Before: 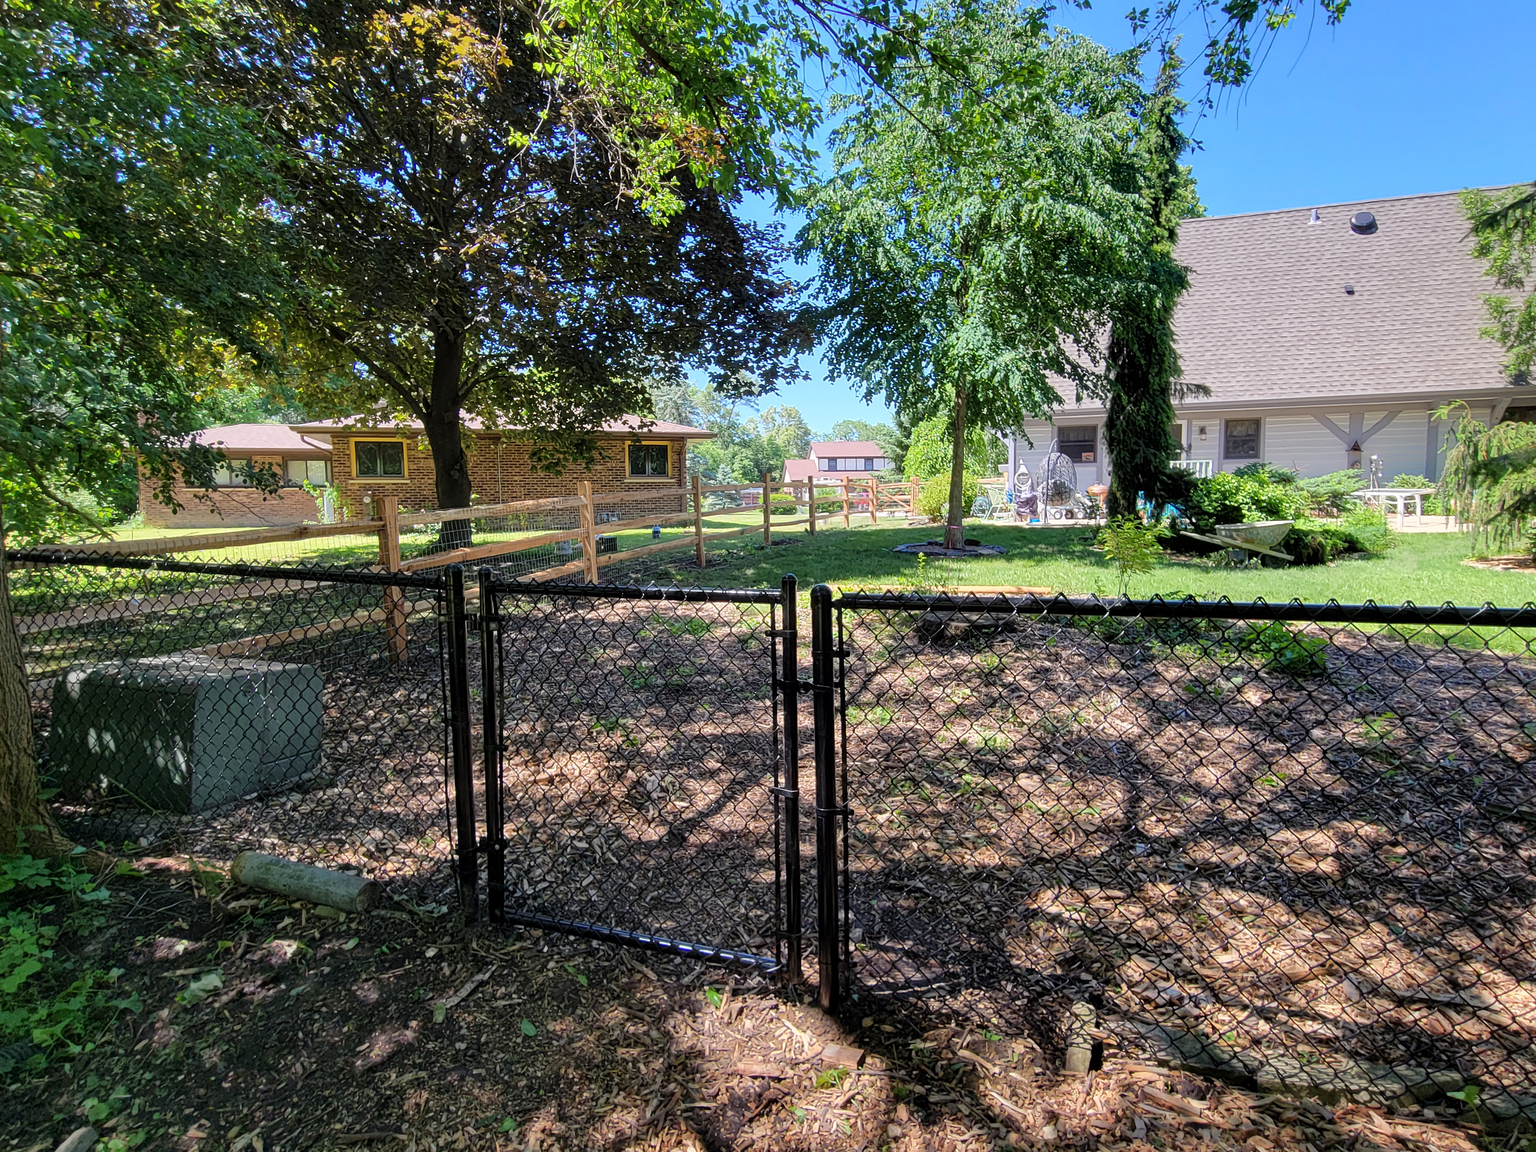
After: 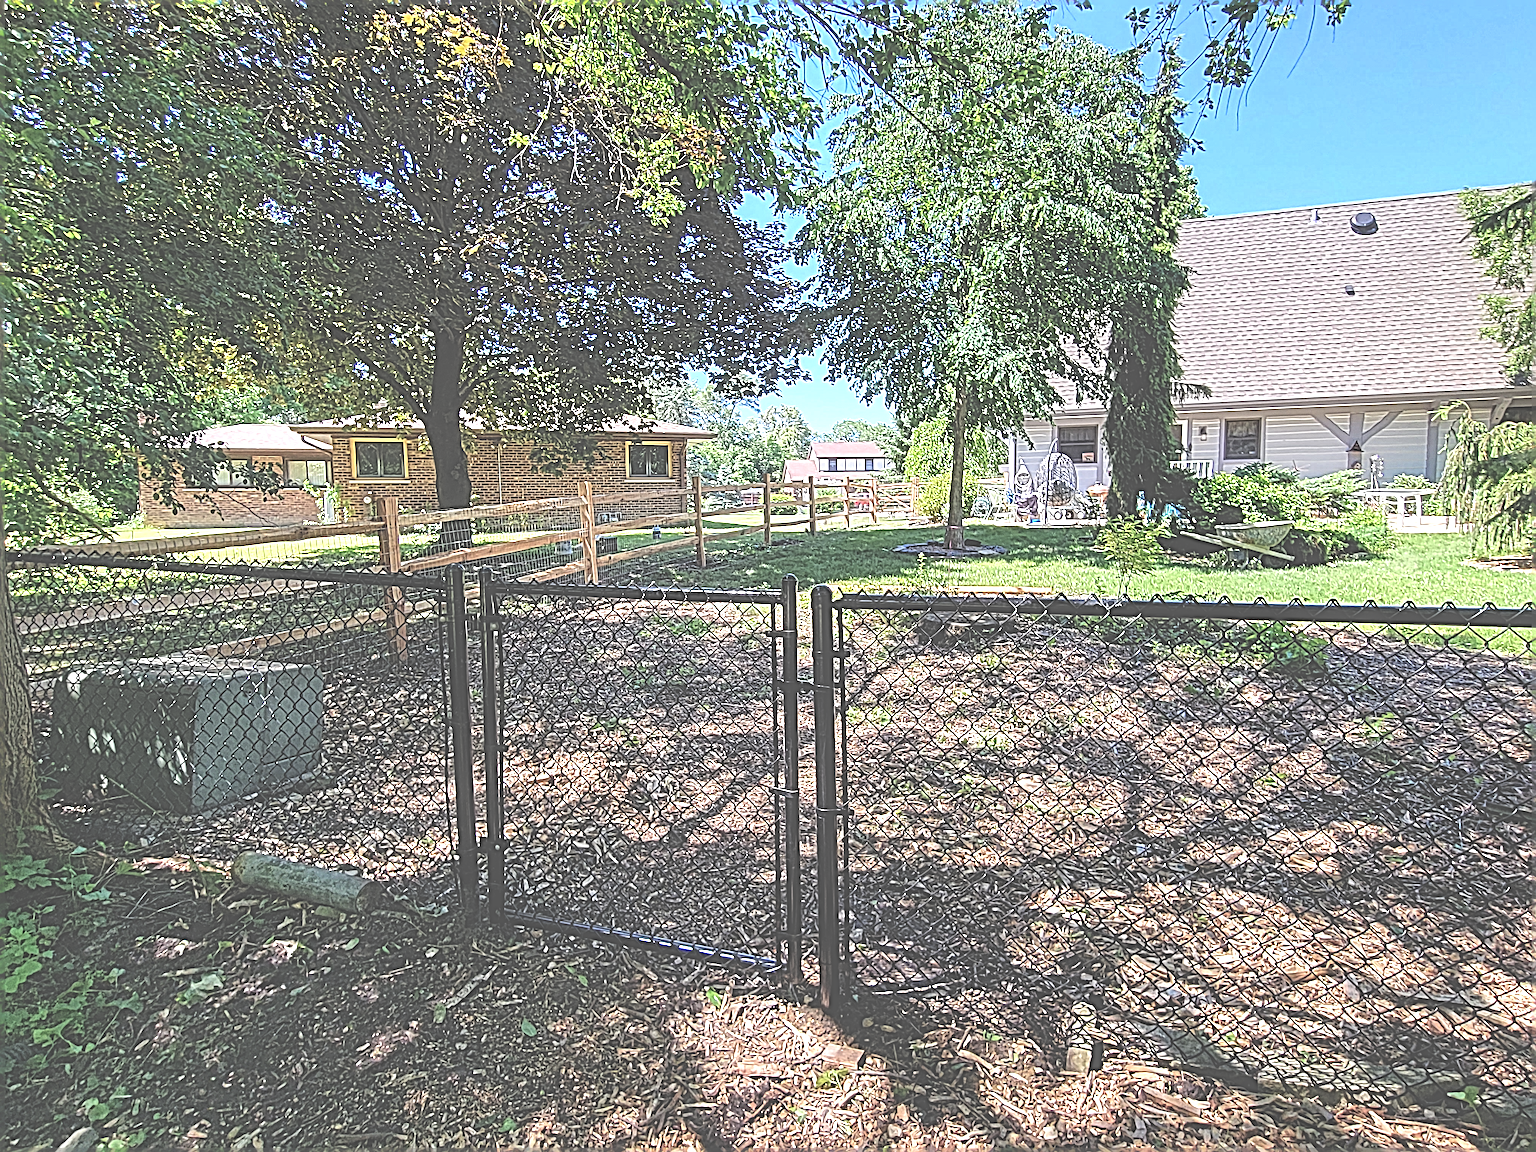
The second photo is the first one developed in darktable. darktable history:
exposure: black level correction -0.071, exposure 0.5 EV, compensate highlight preservation false
sharpen: radius 6.3, amount 1.8, threshold 0
local contrast: detail 130%
